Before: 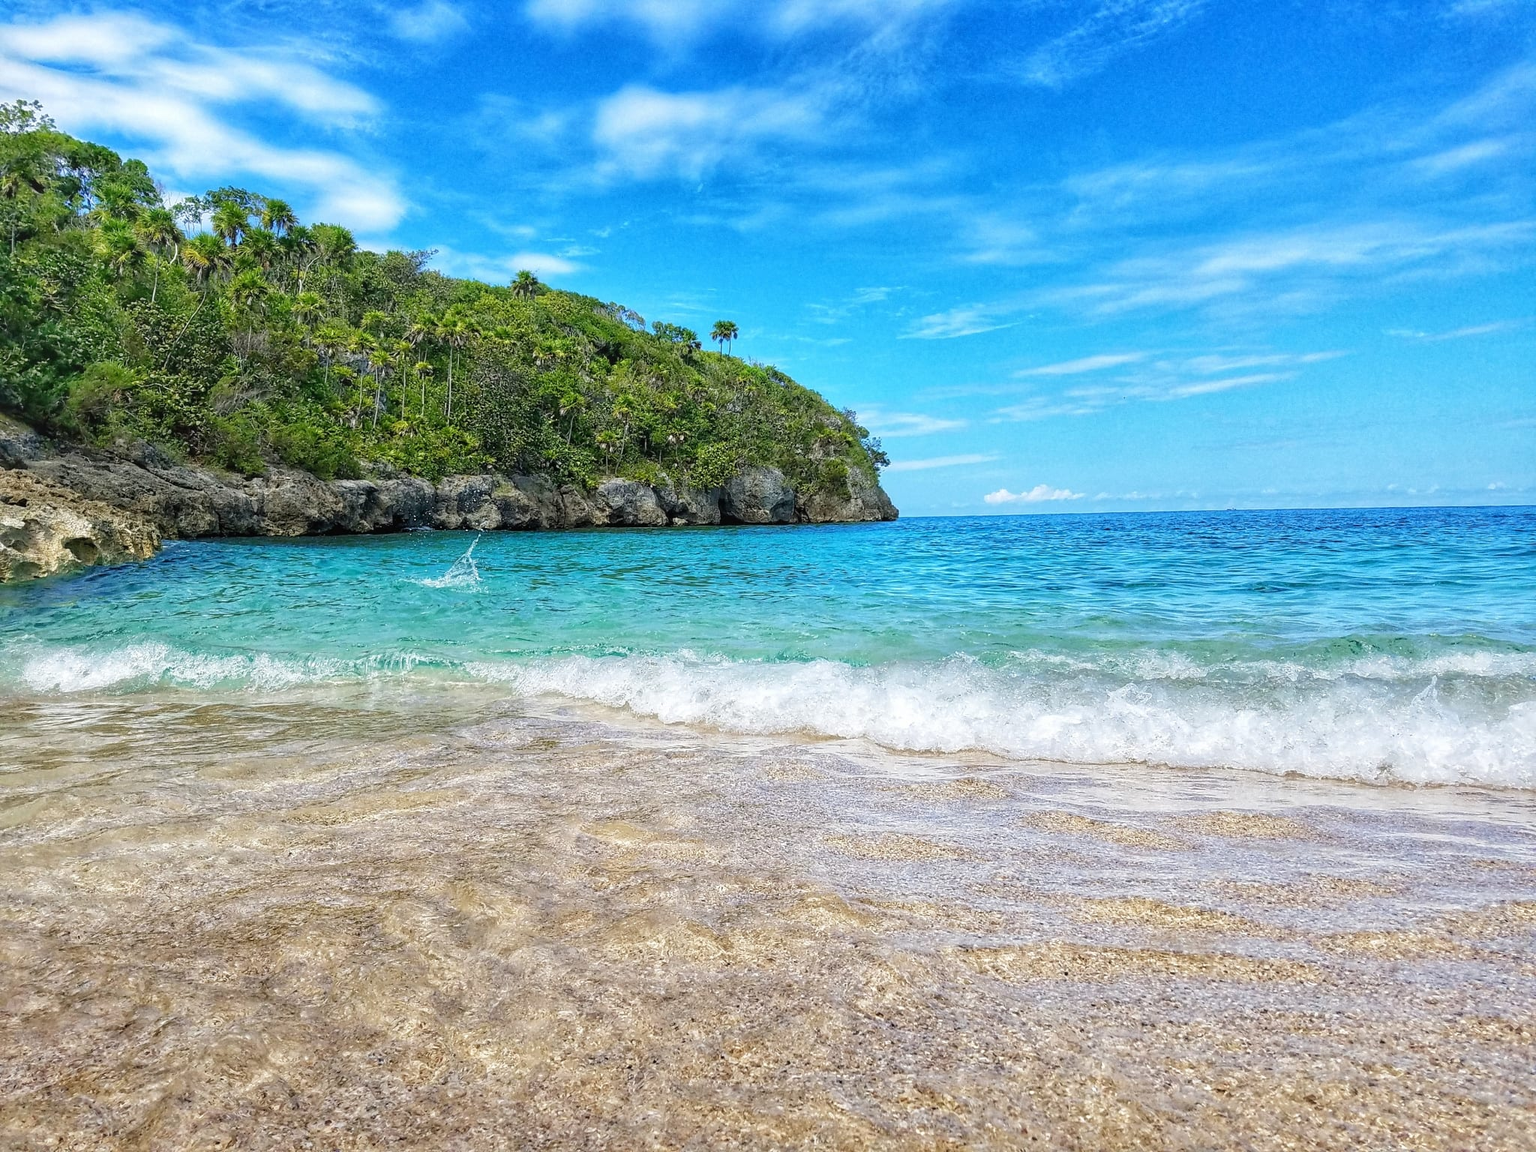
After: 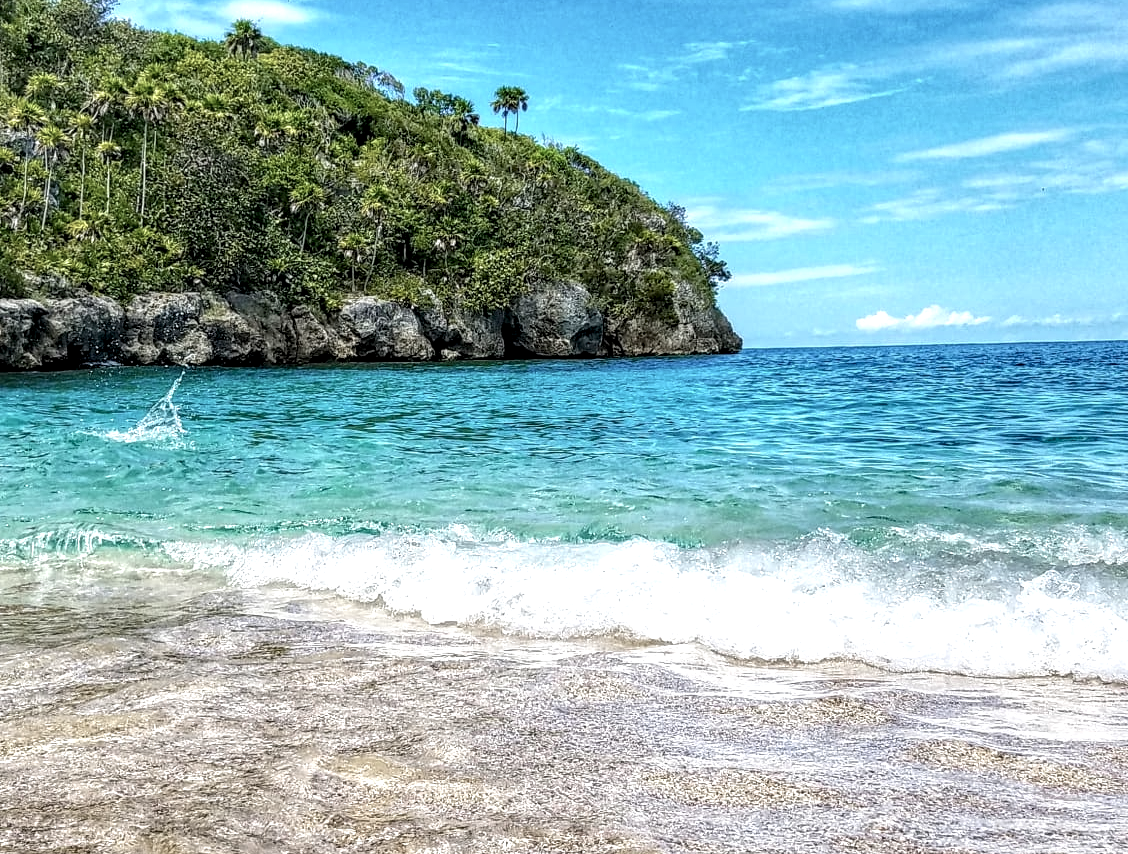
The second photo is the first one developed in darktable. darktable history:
color balance rgb: highlights gain › luminance 17.963%, perceptual saturation grading › global saturation 25.845%
local contrast: highlights 60%, shadows 62%, detail 160%
color zones: curves: ch0 [(0, 0.559) (0.153, 0.551) (0.229, 0.5) (0.429, 0.5) (0.571, 0.5) (0.714, 0.5) (0.857, 0.5) (1, 0.559)]; ch1 [(0, 0.417) (0.112, 0.336) (0.213, 0.26) (0.429, 0.34) (0.571, 0.35) (0.683, 0.331) (0.857, 0.344) (1, 0.417)]
crop and rotate: left 22.288%, top 22.255%, right 22.61%, bottom 22.133%
